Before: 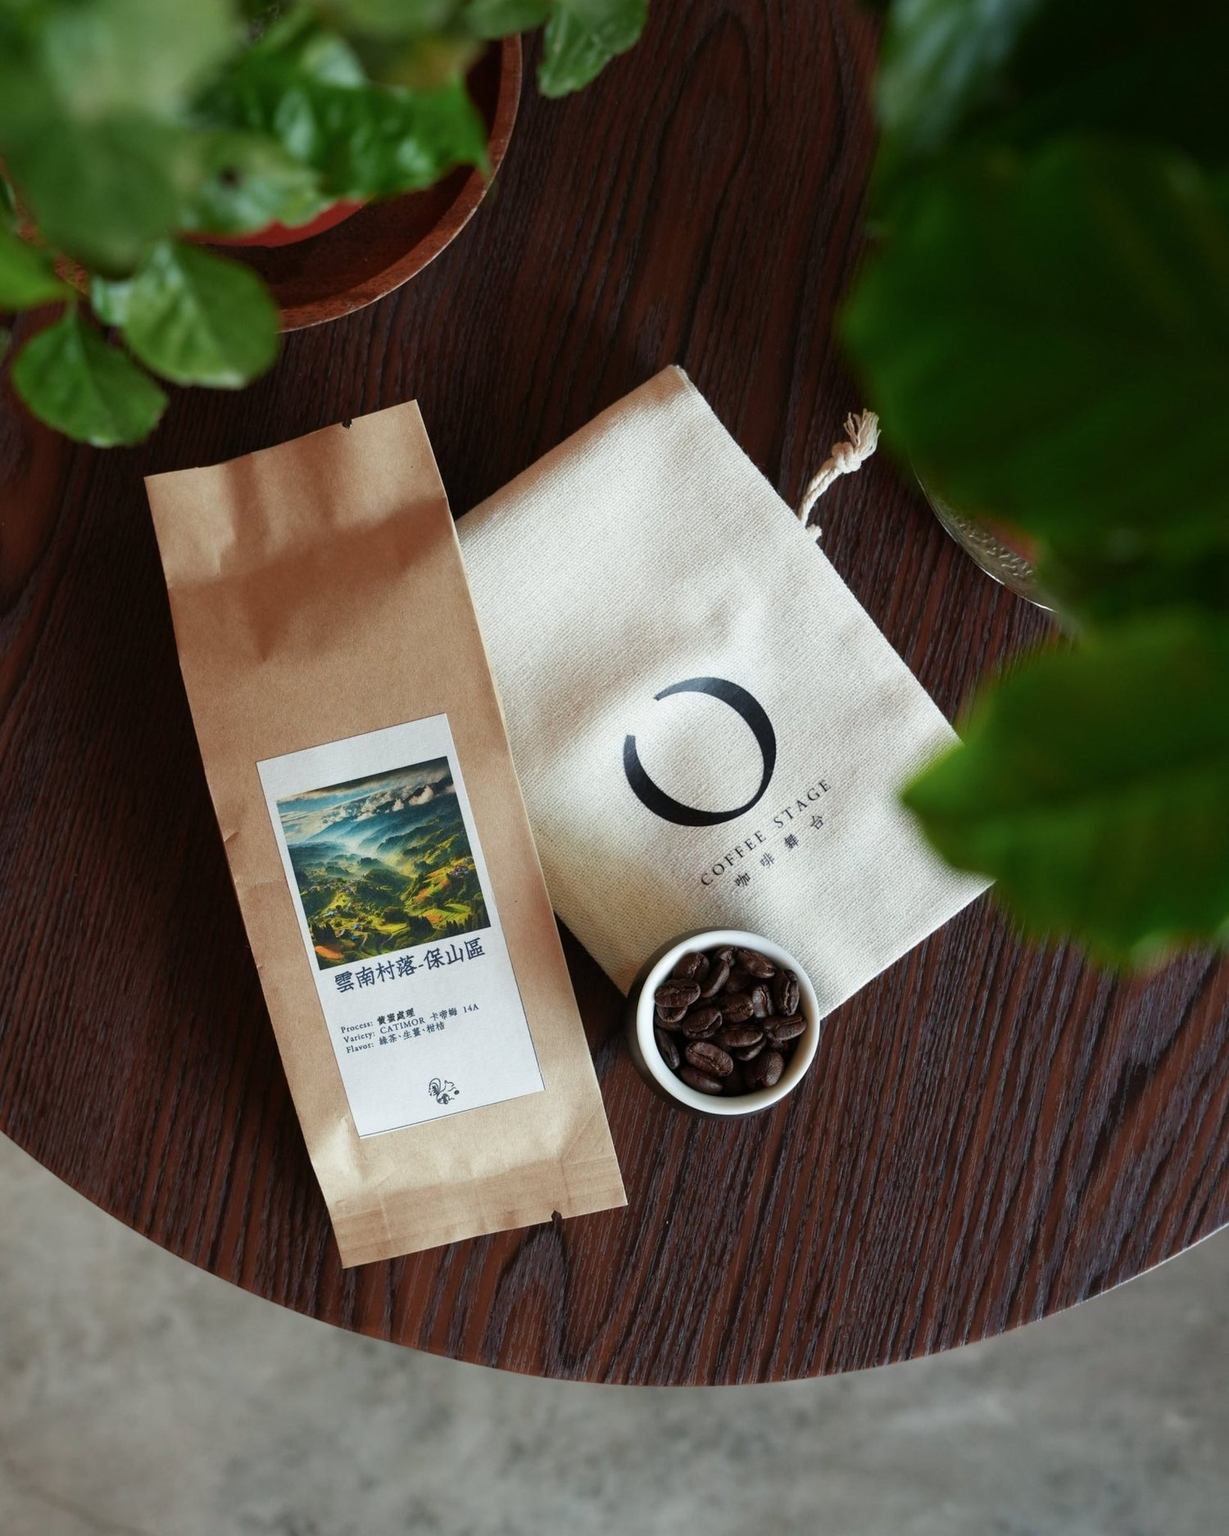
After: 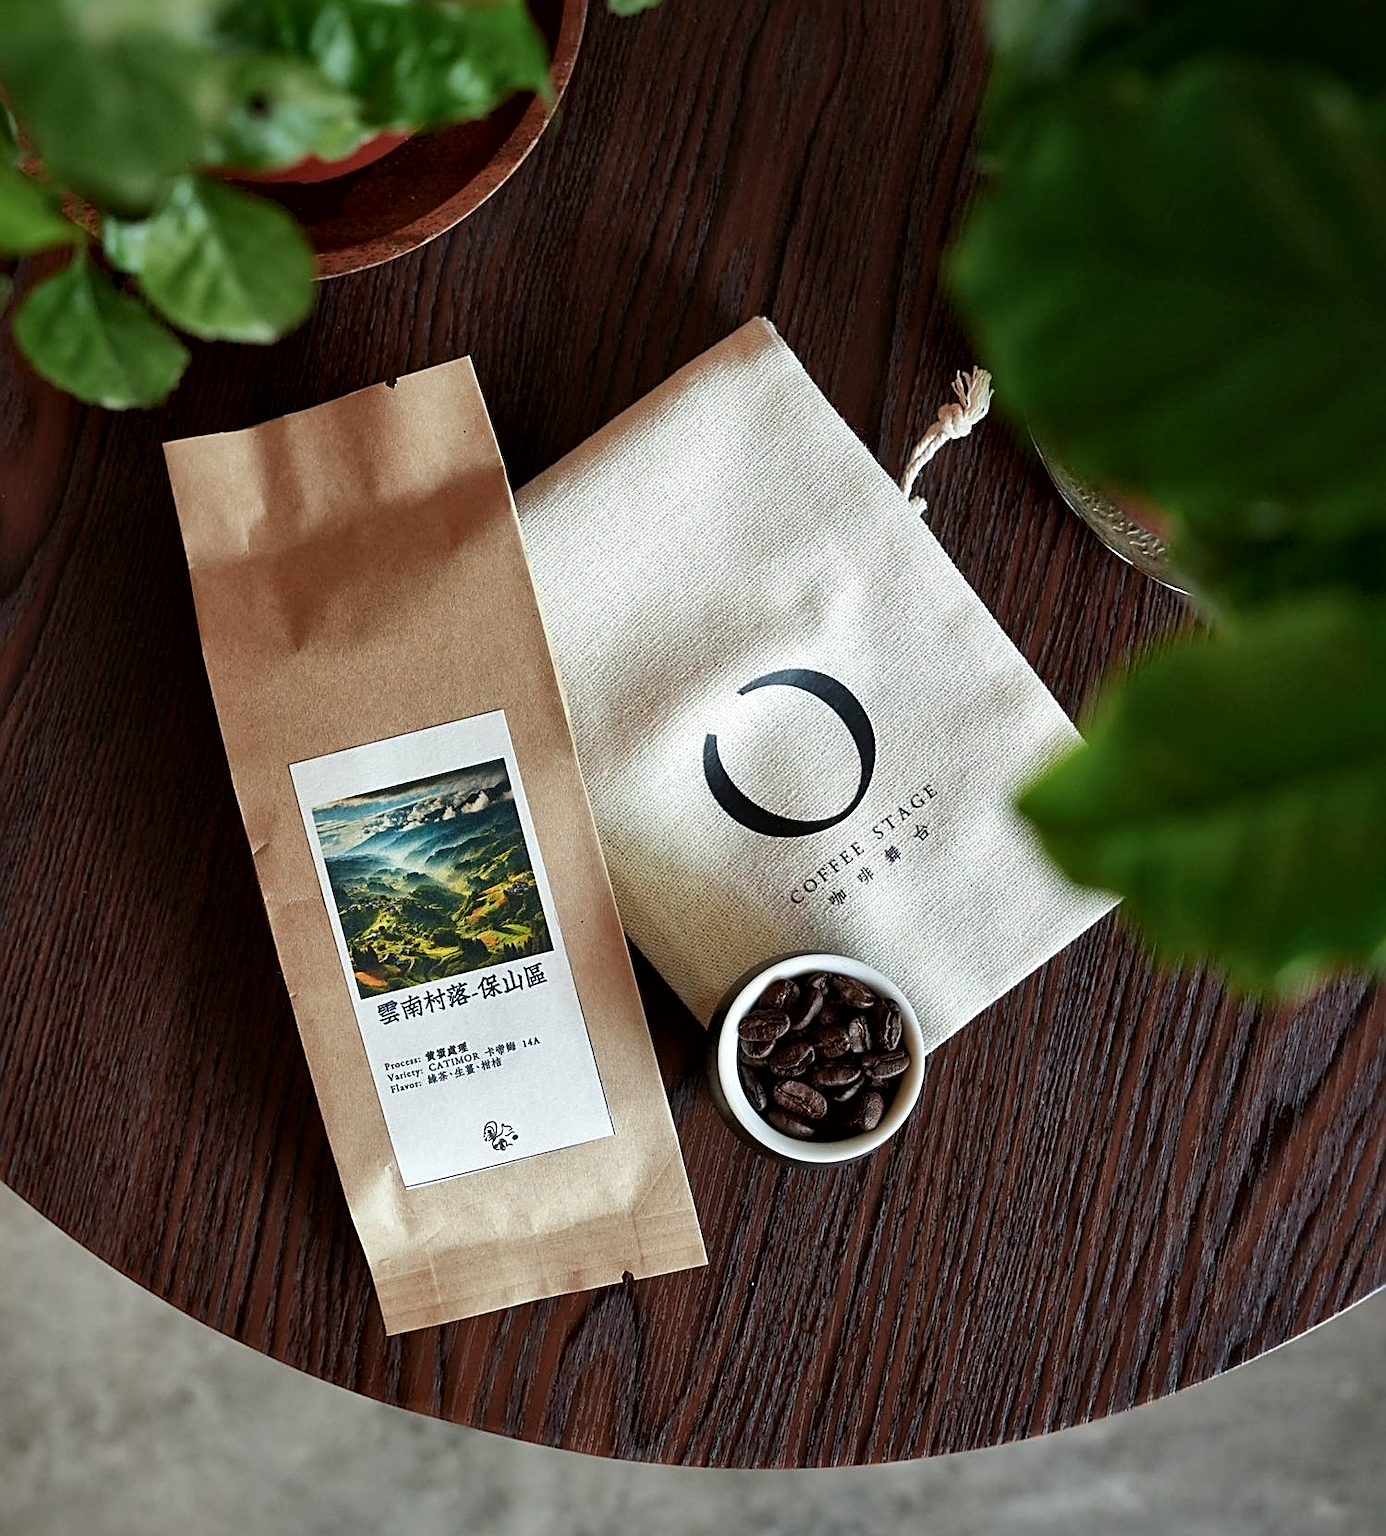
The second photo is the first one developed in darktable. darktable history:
local contrast: mode bilateral grid, contrast 24, coarseness 59, detail 152%, midtone range 0.2
sharpen: amount 0.984
crop and rotate: top 5.516%, bottom 5.825%
